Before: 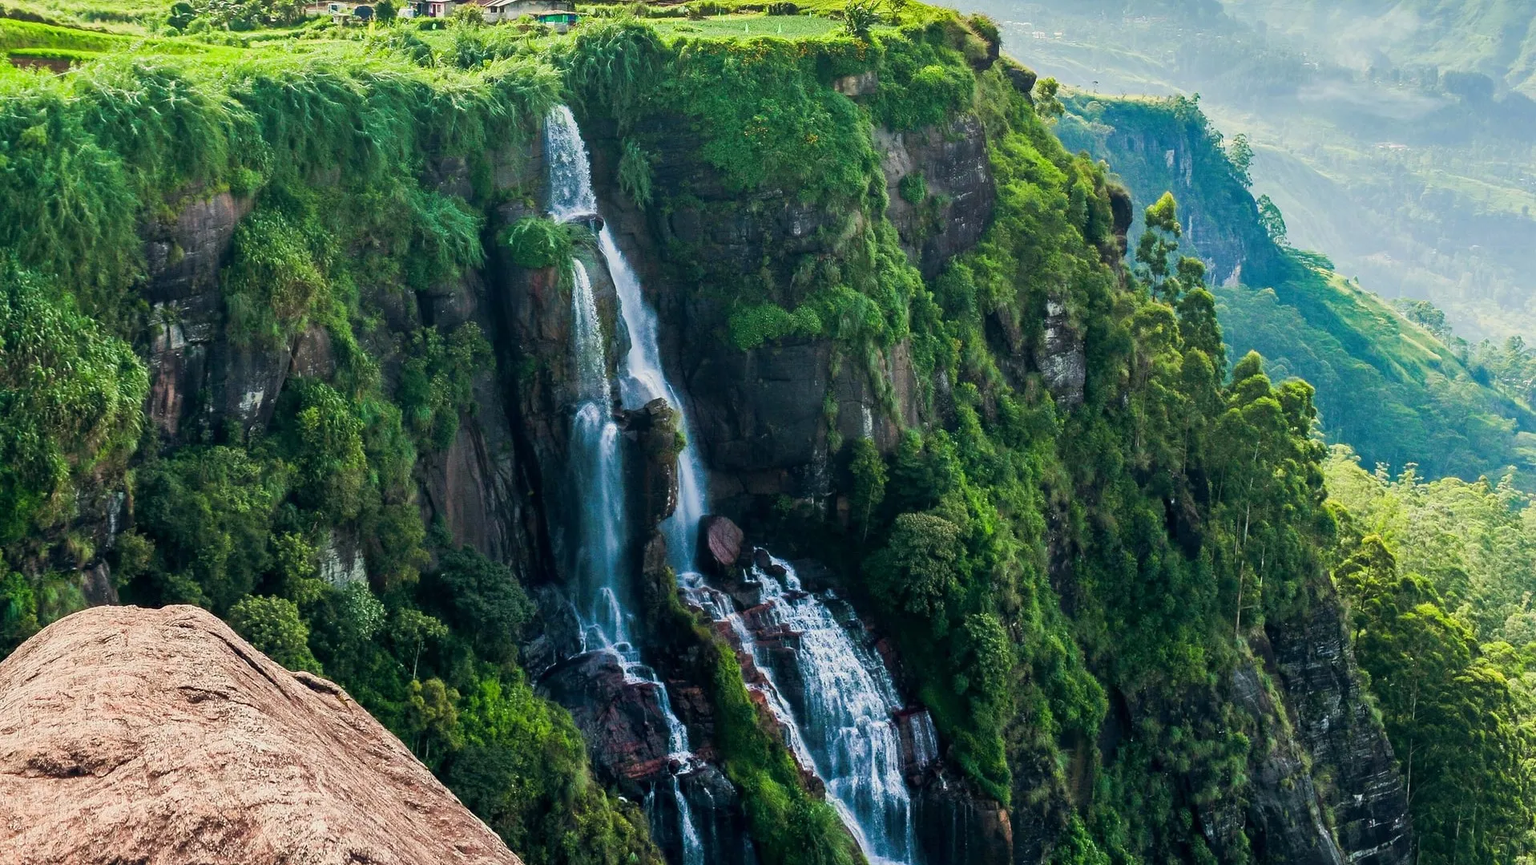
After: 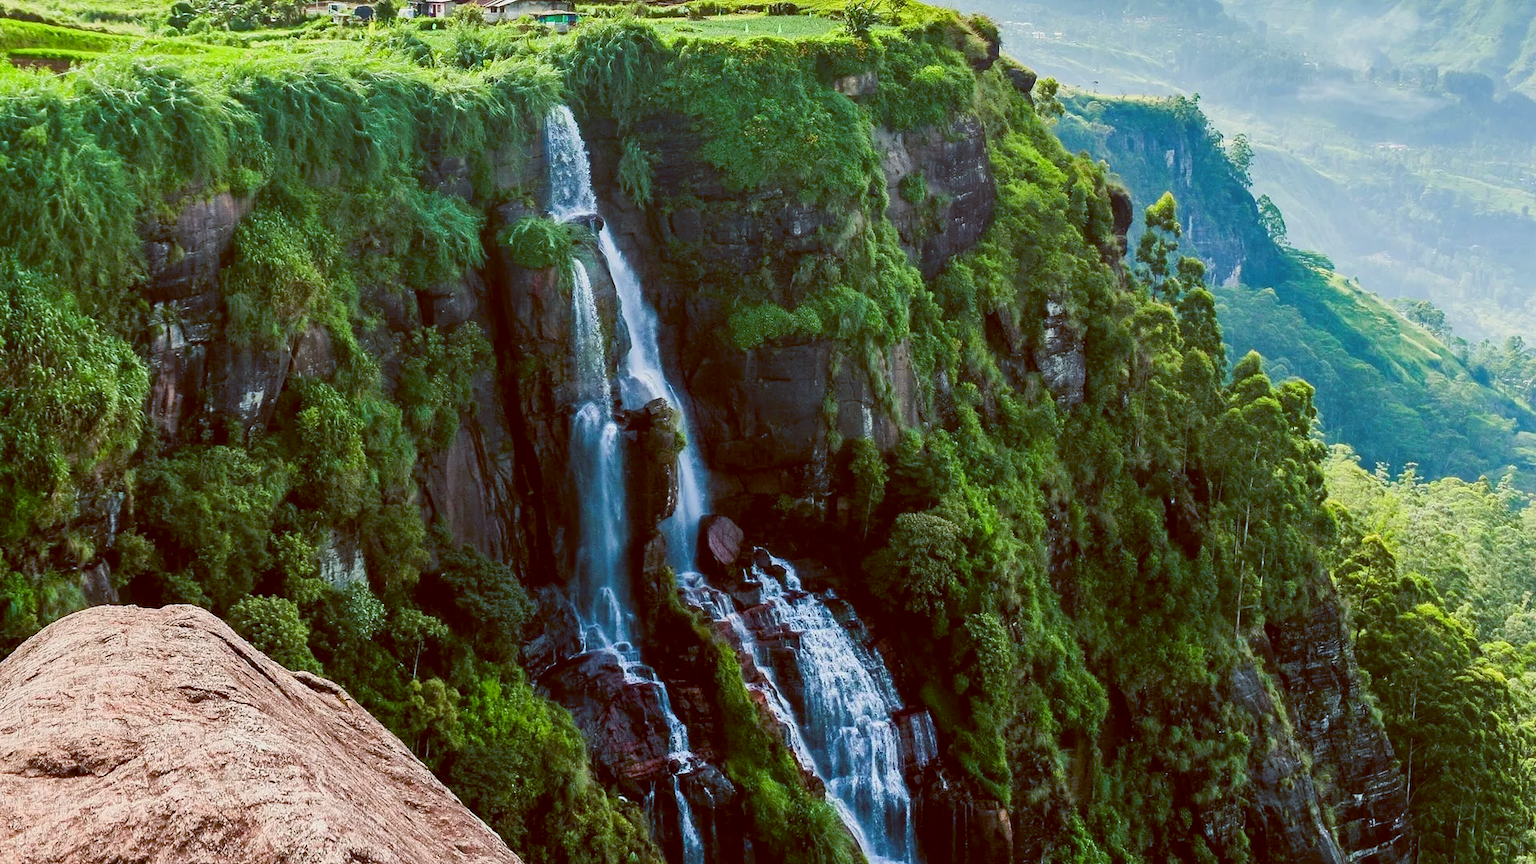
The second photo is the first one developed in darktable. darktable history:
color balance: lift [1, 1.015, 1.004, 0.985], gamma [1, 0.958, 0.971, 1.042], gain [1, 0.956, 0.977, 1.044]
exposure: black level correction 0.001, compensate highlight preservation false
